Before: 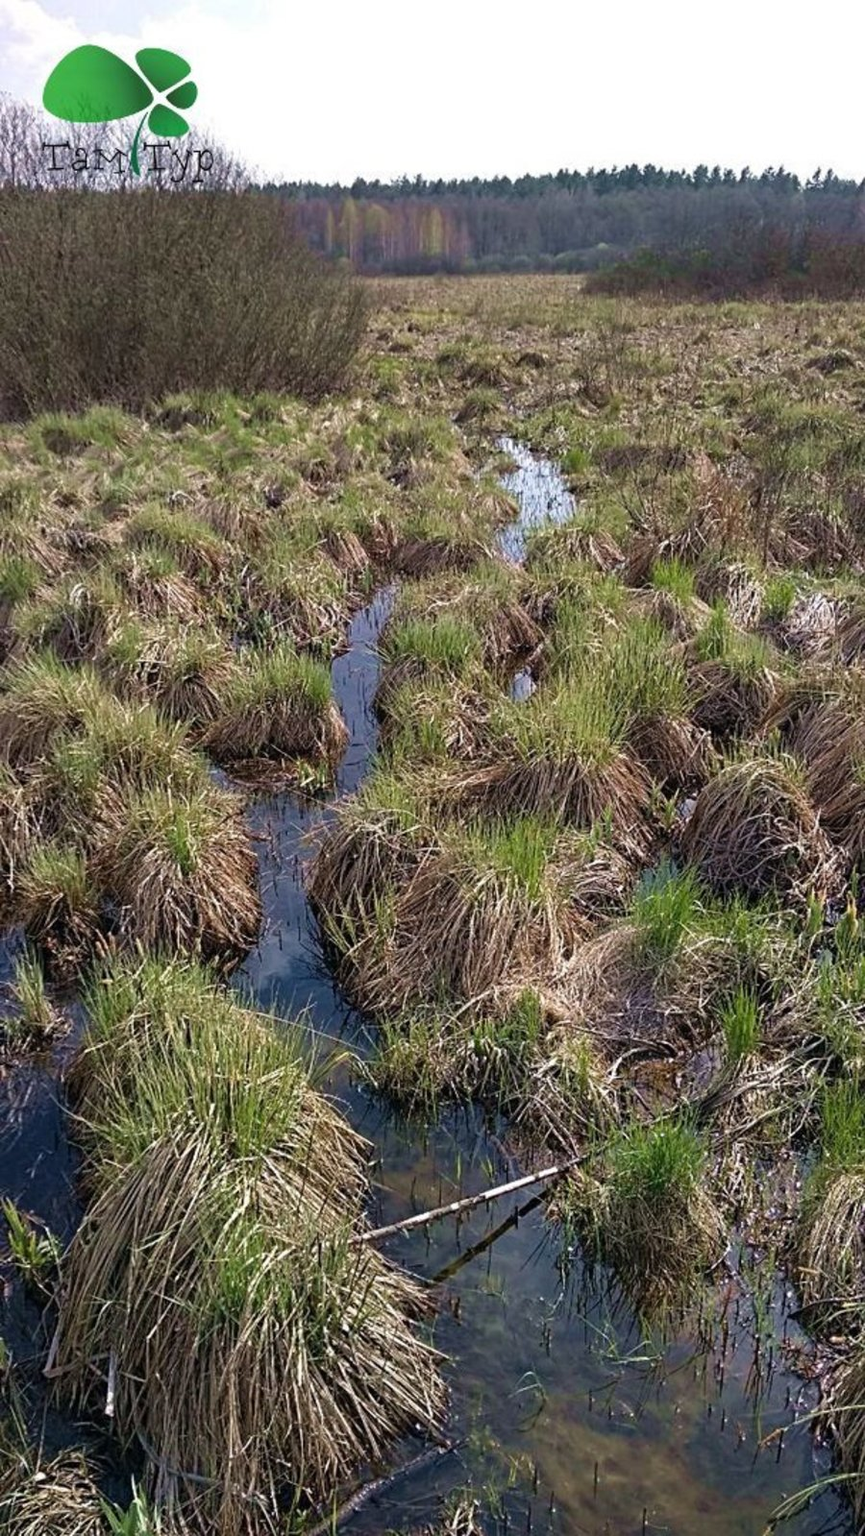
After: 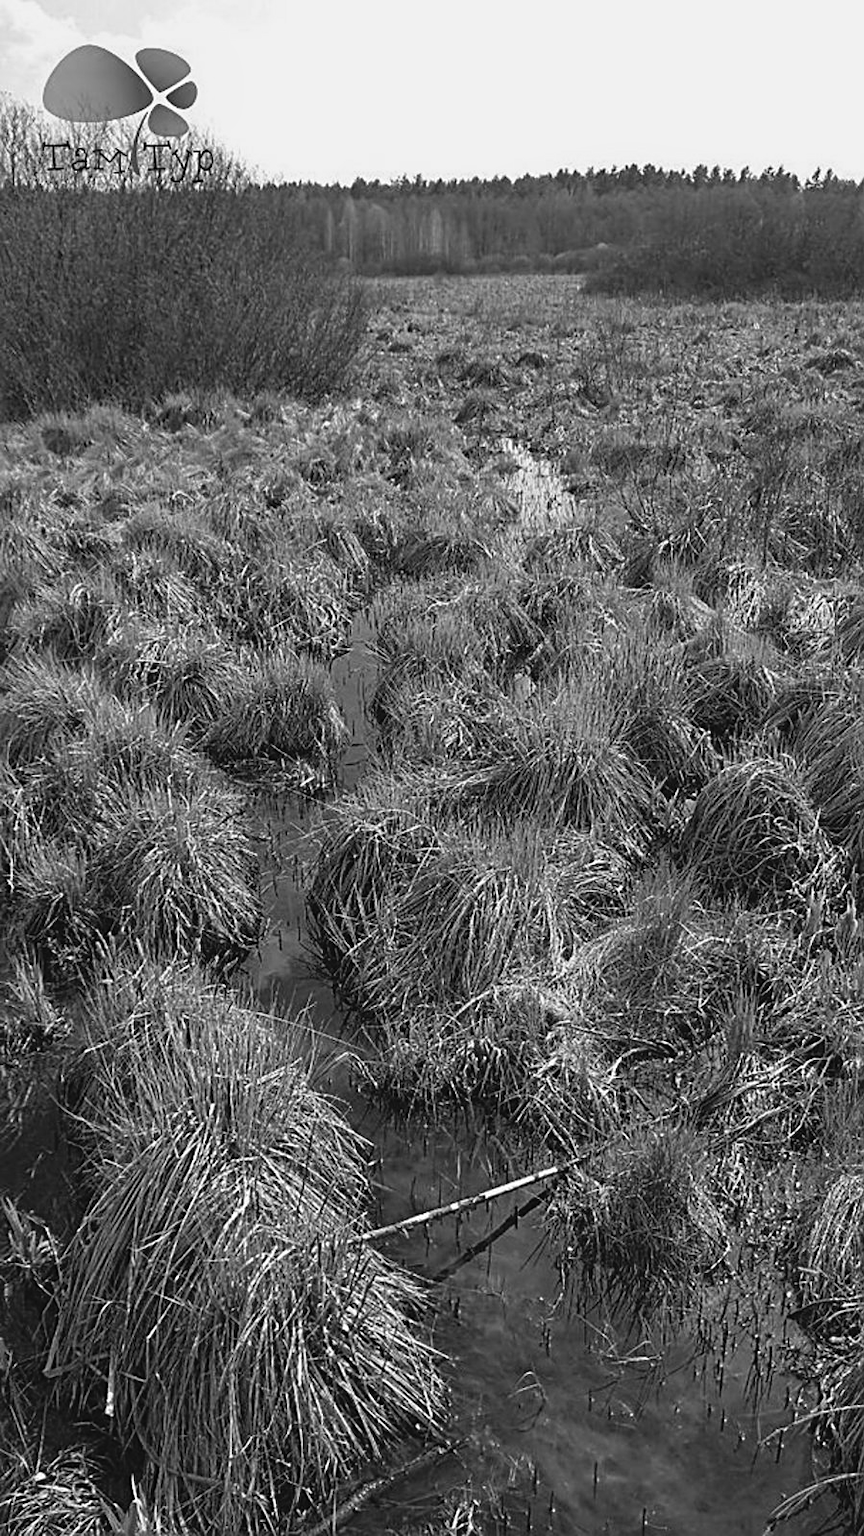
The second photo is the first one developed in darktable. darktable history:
monochrome: a 1.94, b -0.638
exposure: black level correction 0.002, compensate highlight preservation false
sharpen: on, module defaults
color balance: lift [1.005, 0.99, 1.007, 1.01], gamma [1, 1.034, 1.032, 0.966], gain [0.873, 1.055, 1.067, 0.933]
